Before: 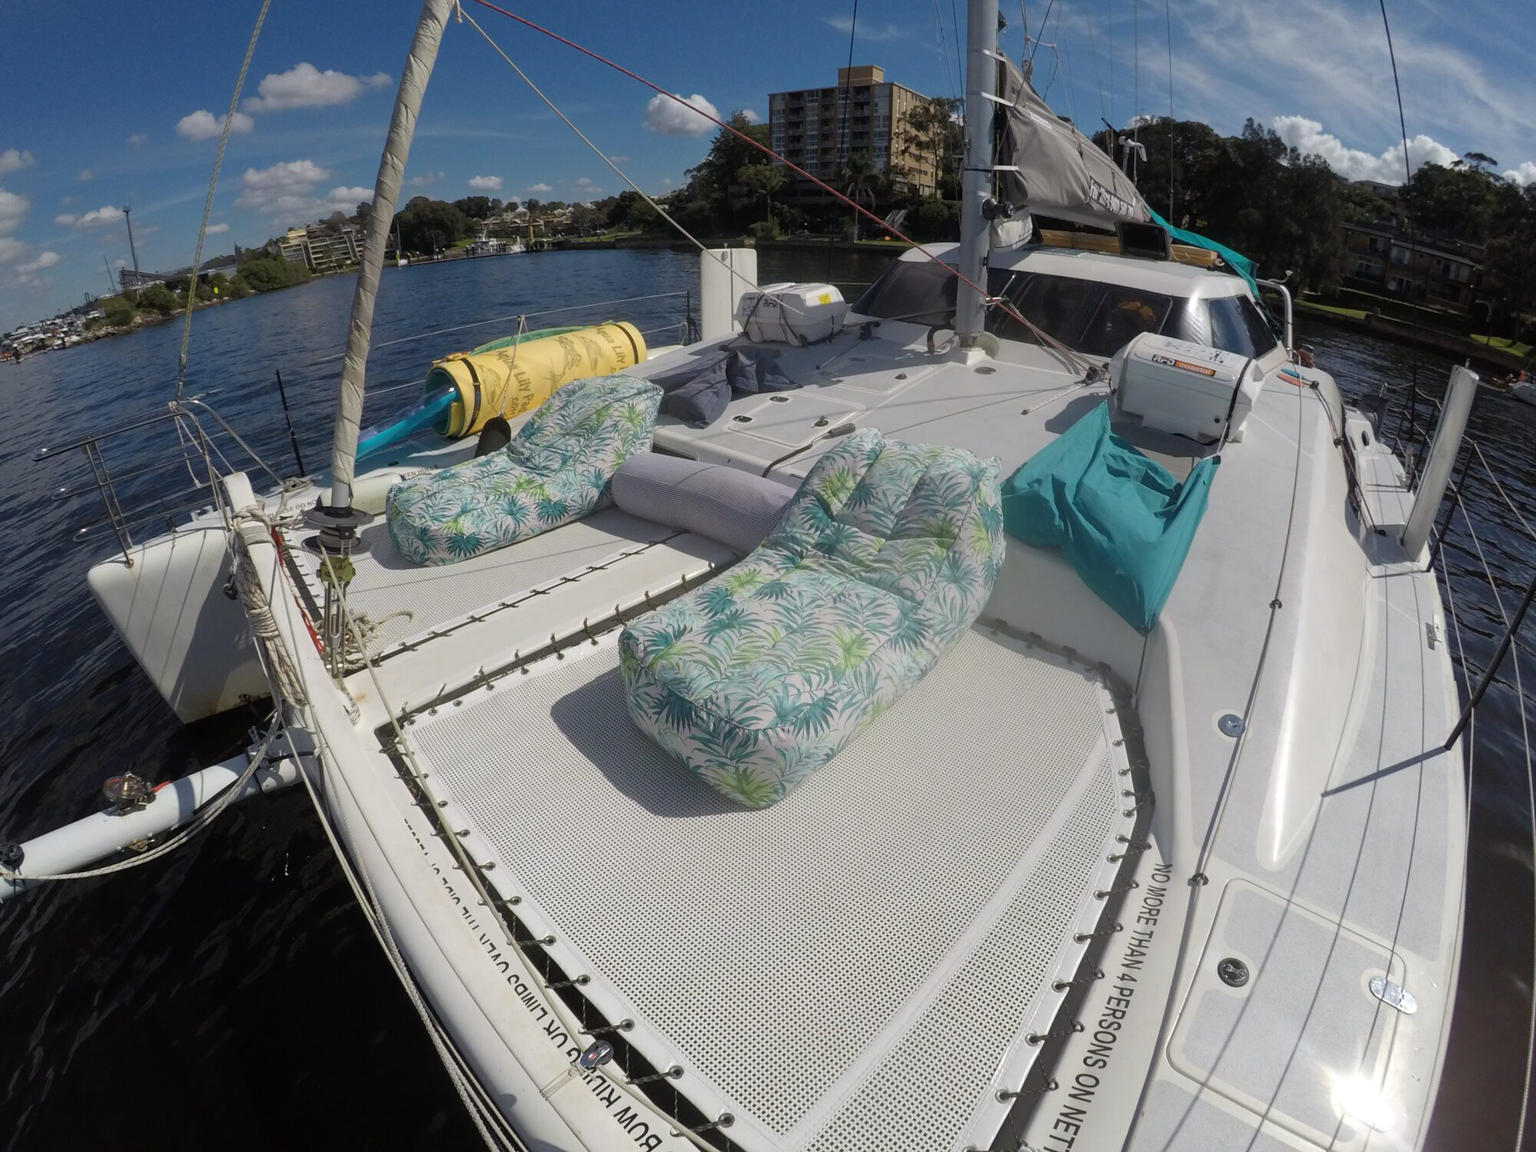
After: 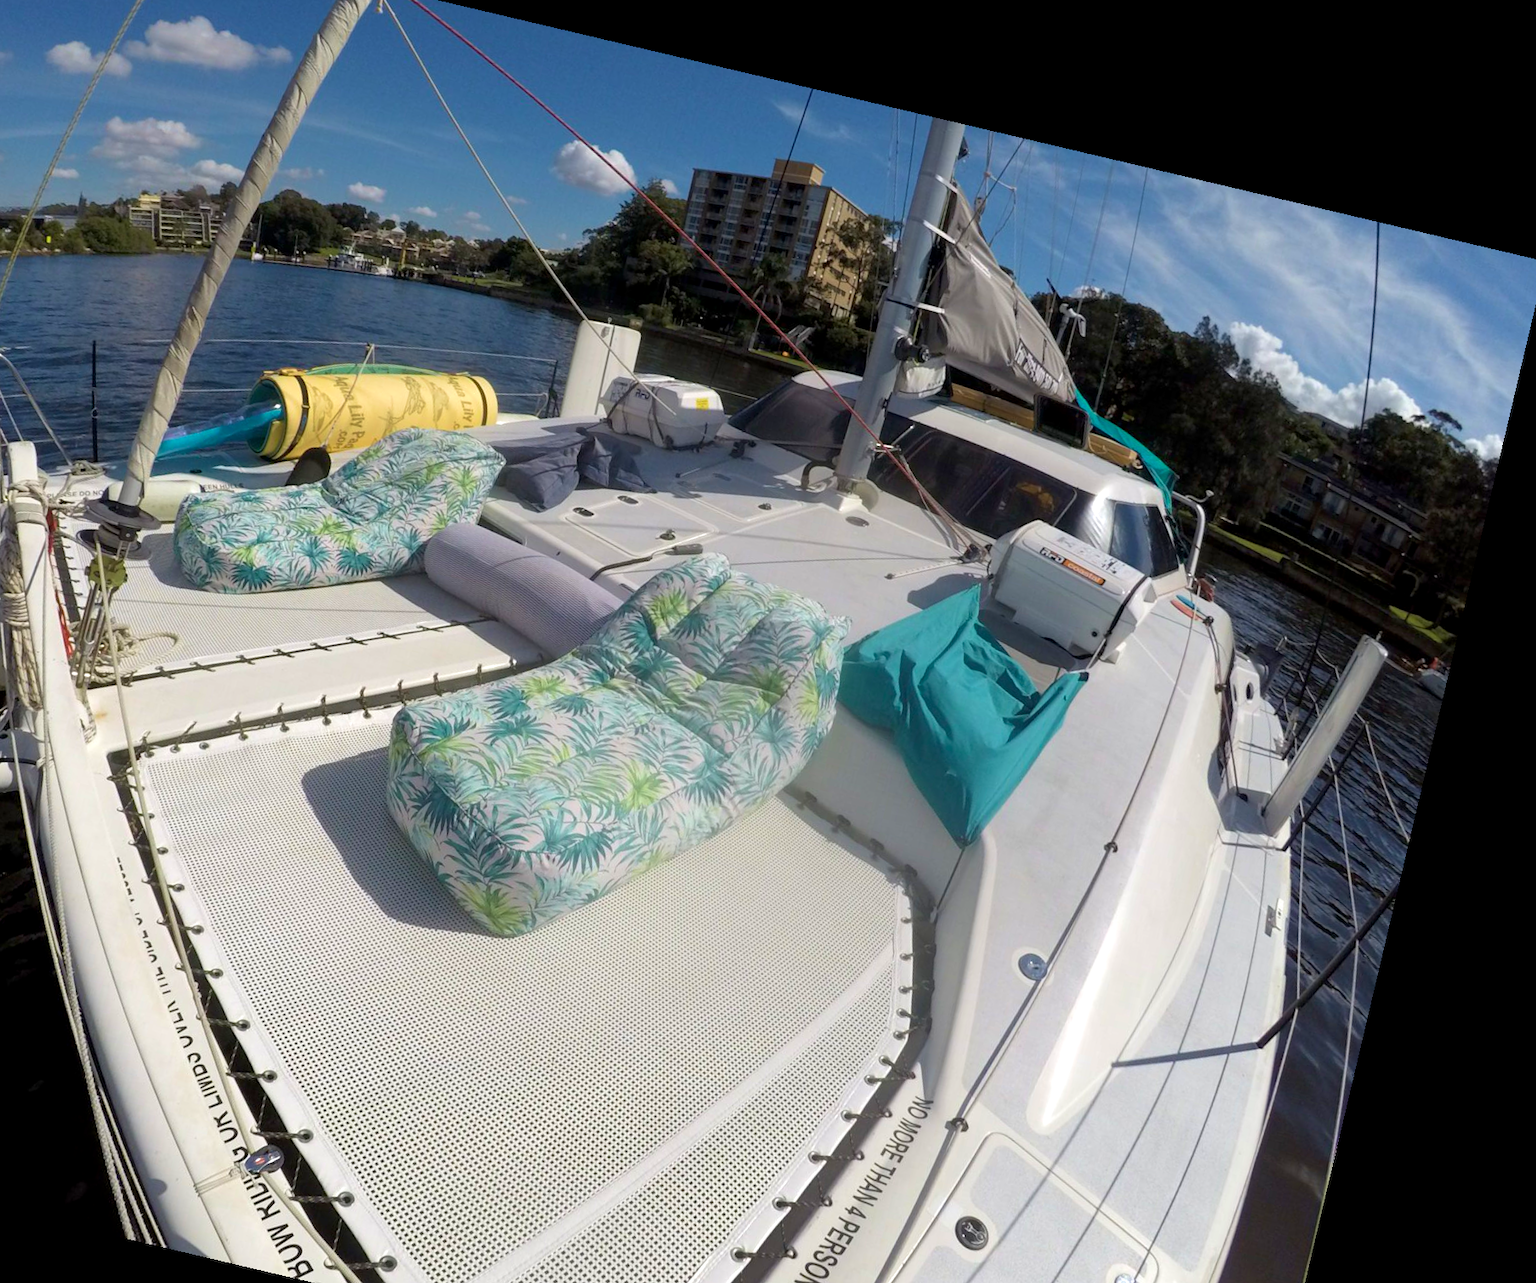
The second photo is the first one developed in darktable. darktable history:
velvia: on, module defaults
crop and rotate: left 20.74%, top 7.912%, right 0.375%, bottom 13.378%
rotate and perspective: rotation 13.27°, automatic cropping off
exposure: black level correction 0.003, exposure 0.383 EV, compensate highlight preservation false
